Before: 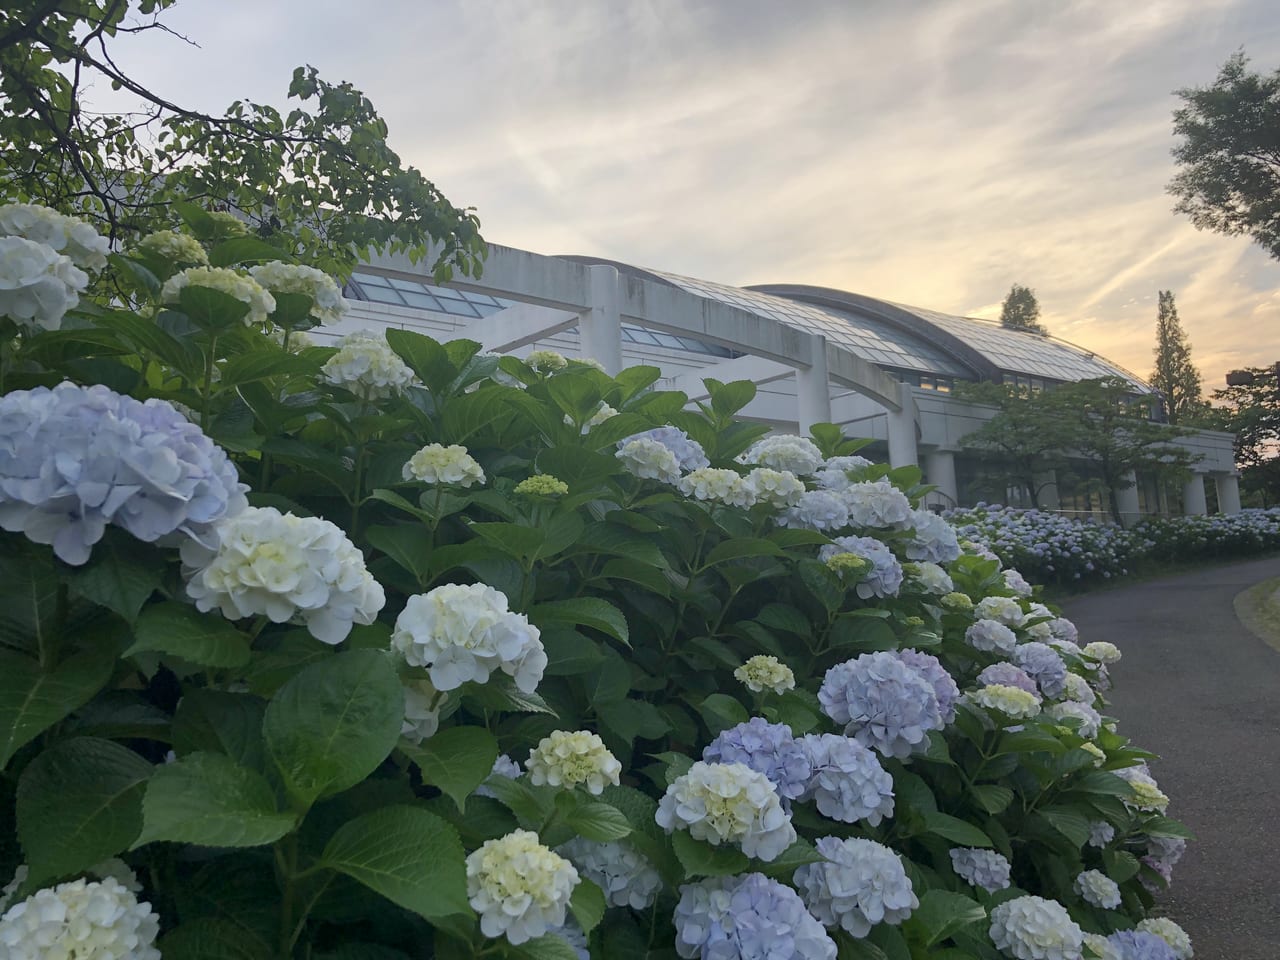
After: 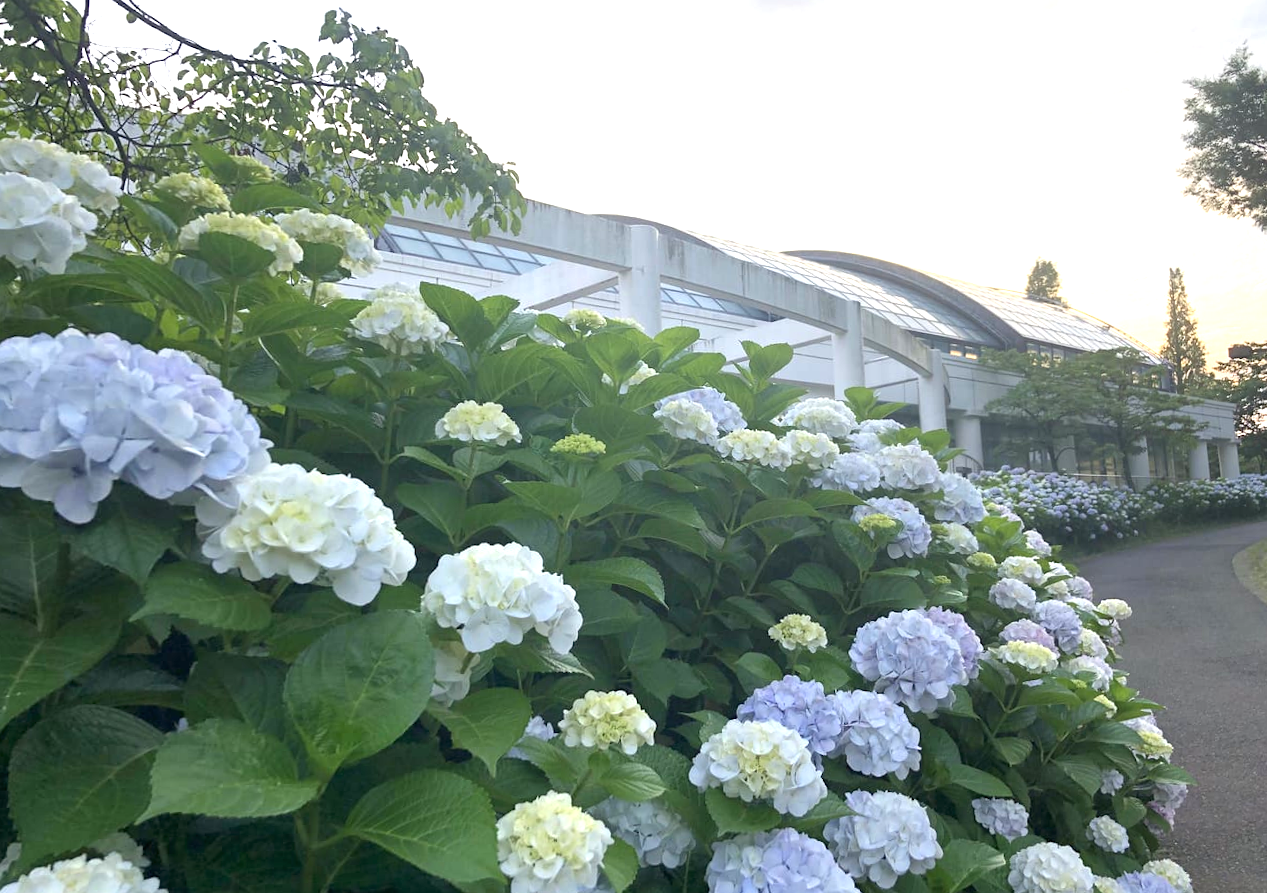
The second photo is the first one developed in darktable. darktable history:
exposure: black level correction 0, exposure 1.2 EV, compensate highlight preservation false
rotate and perspective: rotation 0.679°, lens shift (horizontal) 0.136, crop left 0.009, crop right 0.991, crop top 0.078, crop bottom 0.95
tone equalizer: on, module defaults
